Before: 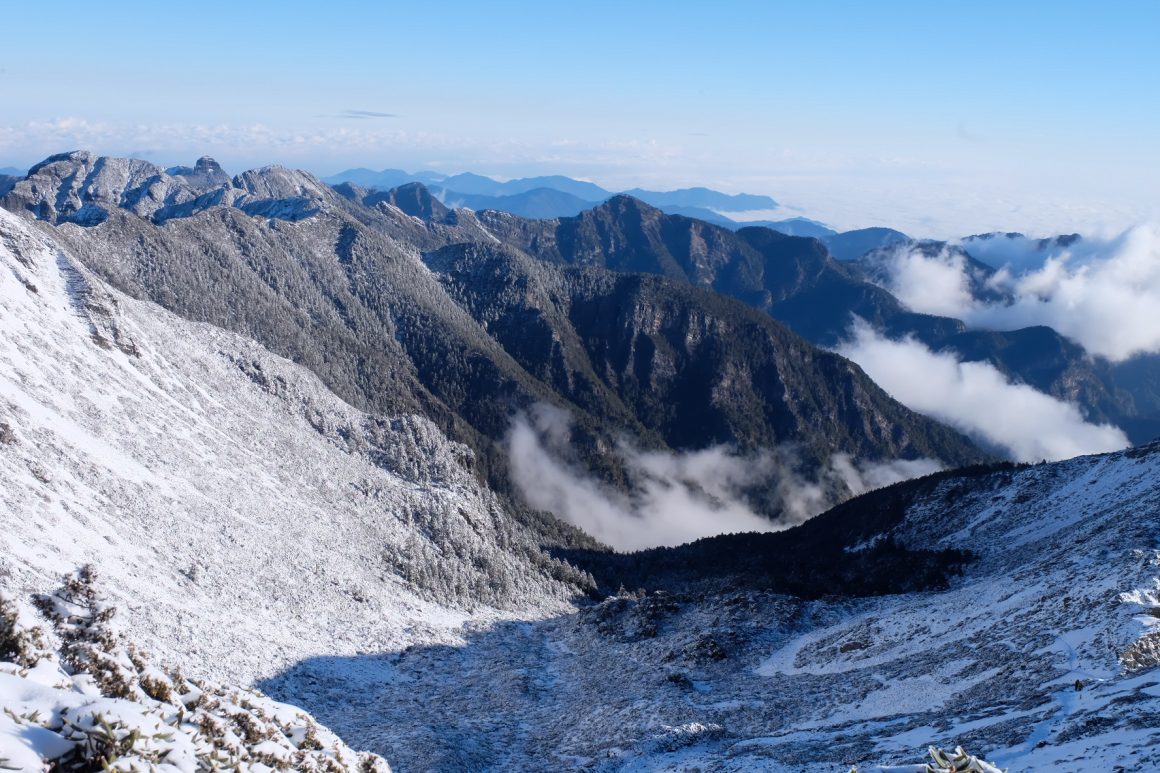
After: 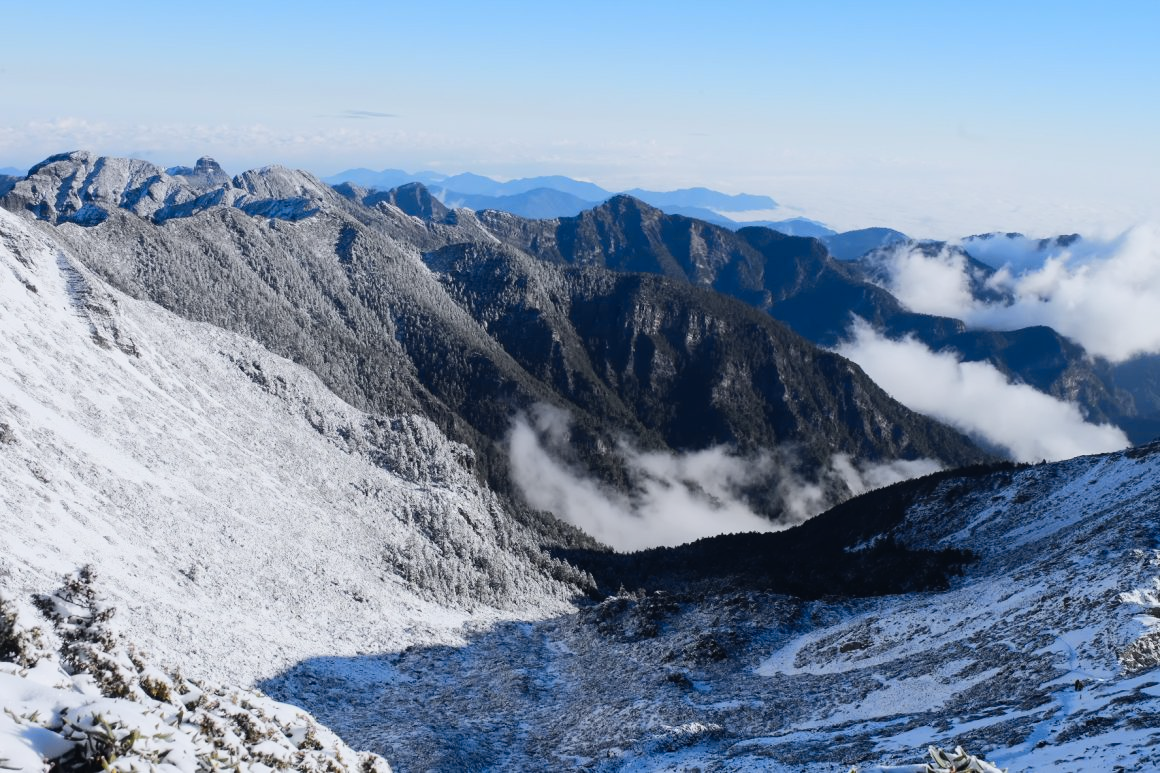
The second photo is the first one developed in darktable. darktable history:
tone curve: curves: ch0 [(0, 0.02) (0.063, 0.058) (0.262, 0.243) (0.447, 0.468) (0.544, 0.596) (0.805, 0.823) (1, 0.952)]; ch1 [(0, 0) (0.339, 0.31) (0.417, 0.401) (0.452, 0.455) (0.482, 0.483) (0.502, 0.499) (0.517, 0.506) (0.55, 0.542) (0.588, 0.604) (0.729, 0.782) (1, 1)]; ch2 [(0, 0) (0.346, 0.34) (0.431, 0.45) (0.485, 0.487) (0.5, 0.496) (0.527, 0.526) (0.56, 0.574) (0.613, 0.642) (0.679, 0.703) (1, 1)], color space Lab, independent channels, preserve colors none
